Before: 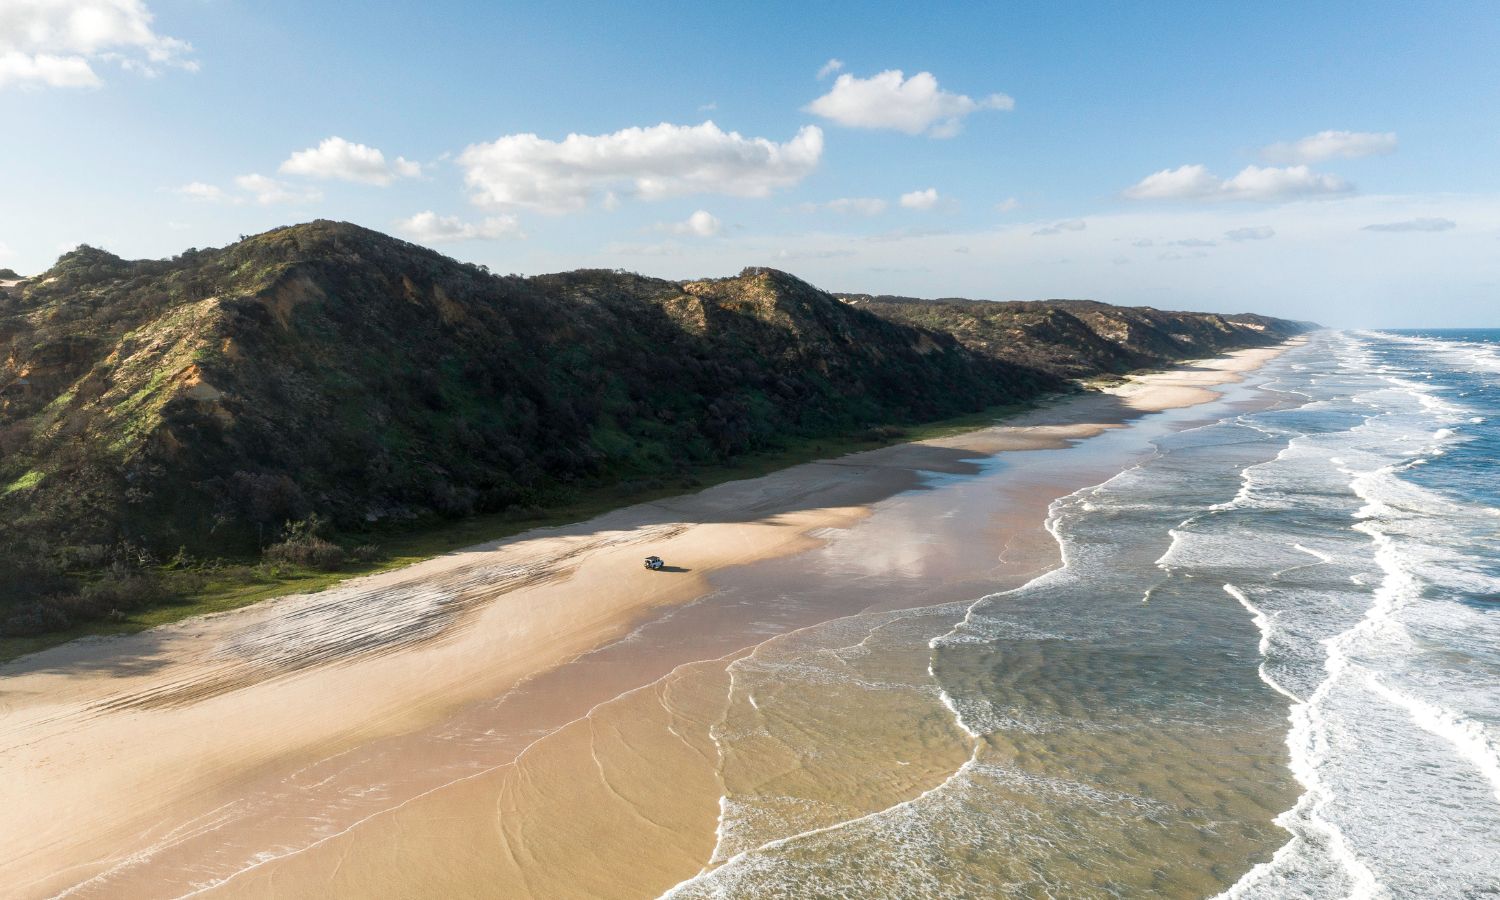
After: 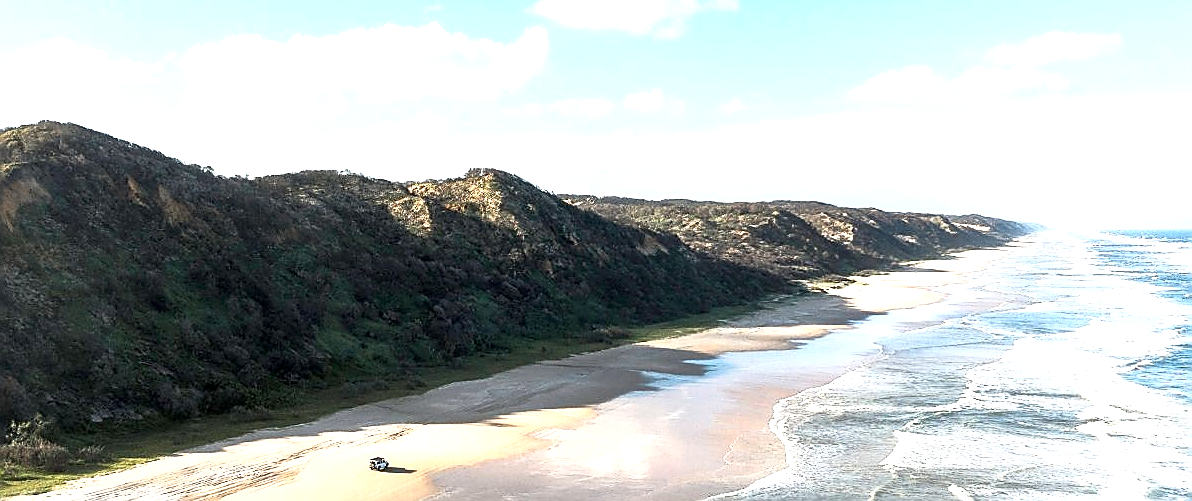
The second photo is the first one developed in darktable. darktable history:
sharpen: radius 1.4, amount 1.25, threshold 0.7
color contrast: green-magenta contrast 0.84, blue-yellow contrast 0.86
base curve: curves: ch0 [(0, 0) (0.257, 0.25) (0.482, 0.586) (0.757, 0.871) (1, 1)]
shadows and highlights: shadows 12, white point adjustment 1.2, highlights -0.36, soften with gaussian
crop: left 18.38%, top 11.092%, right 2.134%, bottom 33.217%
exposure: black level correction 0, exposure 1 EV, compensate highlight preservation false
local contrast: mode bilateral grid, contrast 20, coarseness 50, detail 120%, midtone range 0.2
